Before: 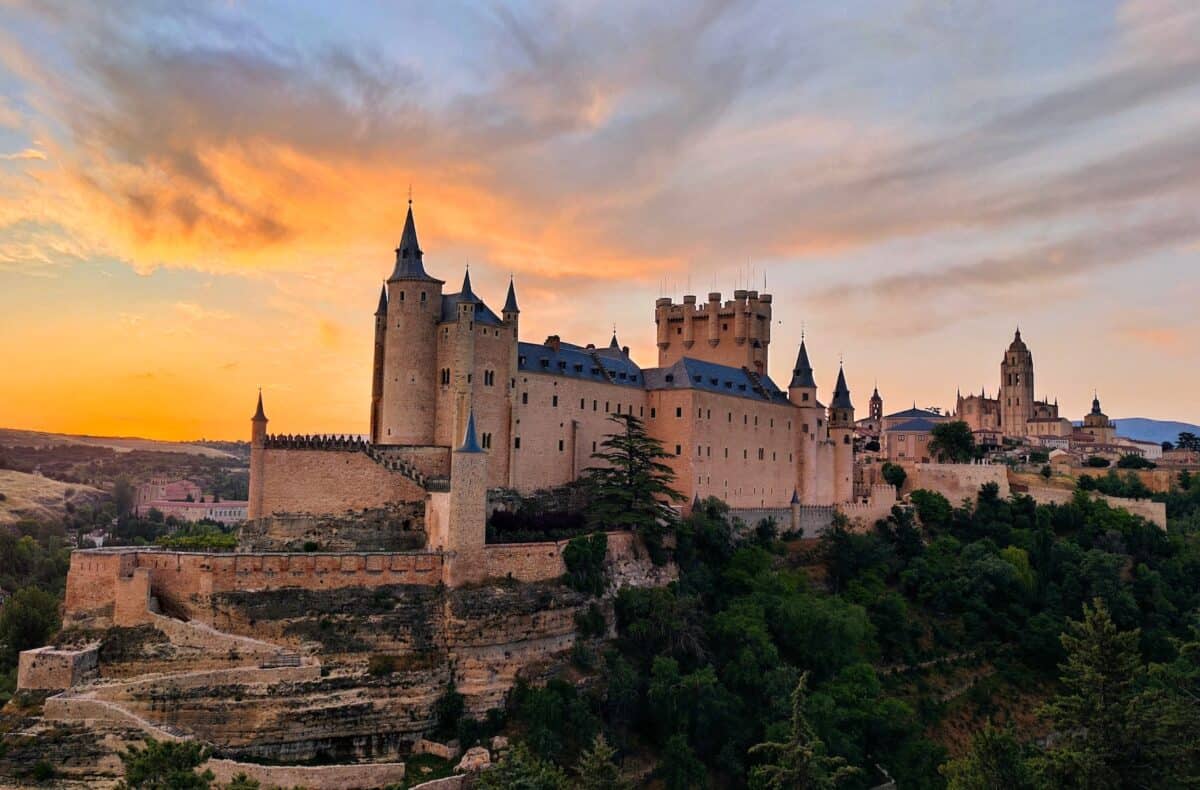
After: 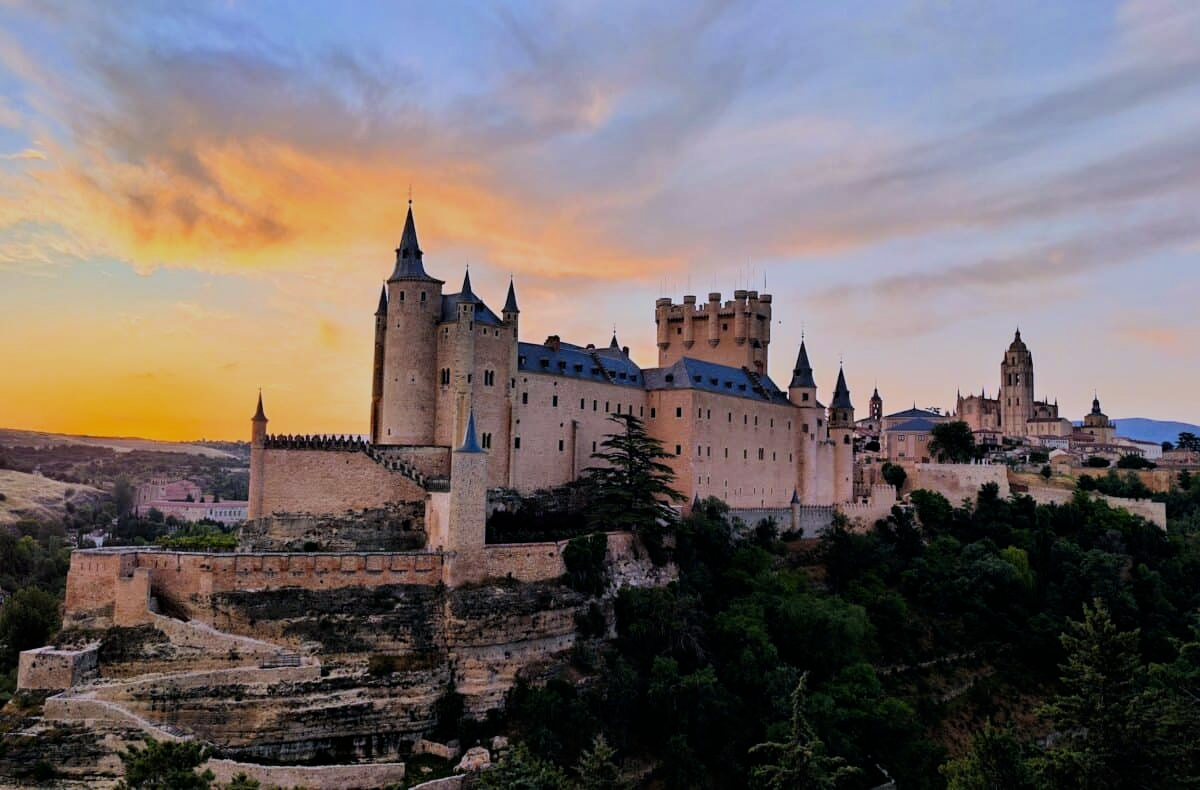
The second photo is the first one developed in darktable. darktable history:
white balance: red 0.926, green 1.003, blue 1.133
contrast brightness saturation: contrast 0.1, brightness 0.02, saturation 0.02
filmic rgb: black relative exposure -7.65 EV, white relative exposure 4.56 EV, hardness 3.61, color science v6 (2022)
